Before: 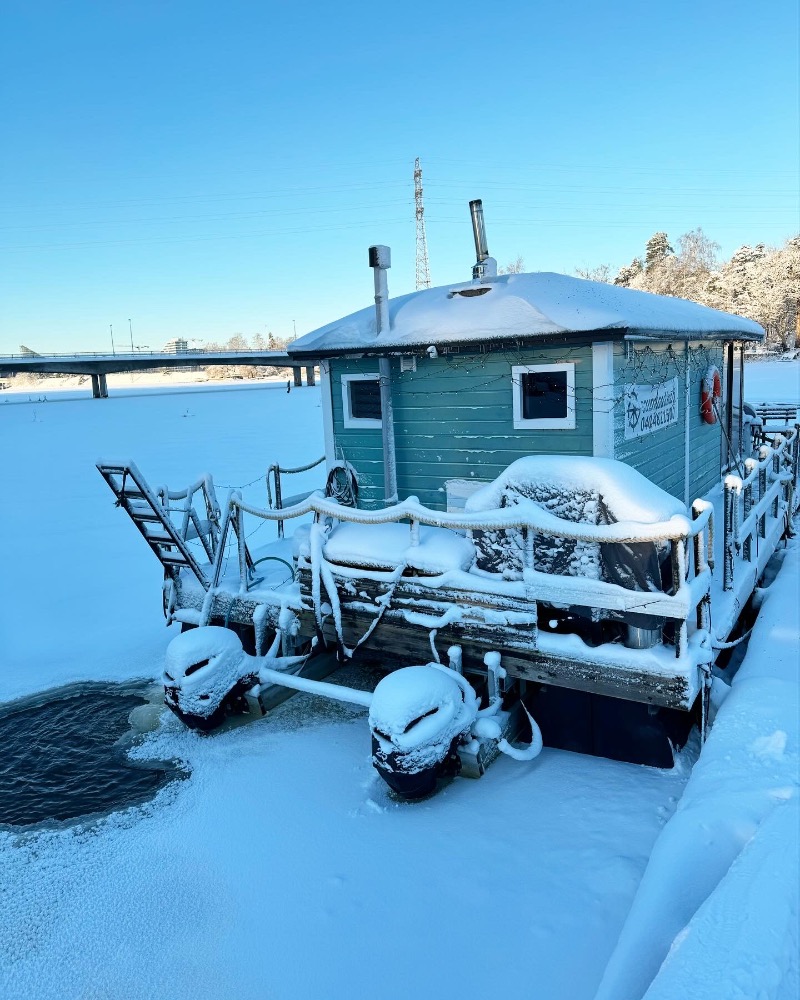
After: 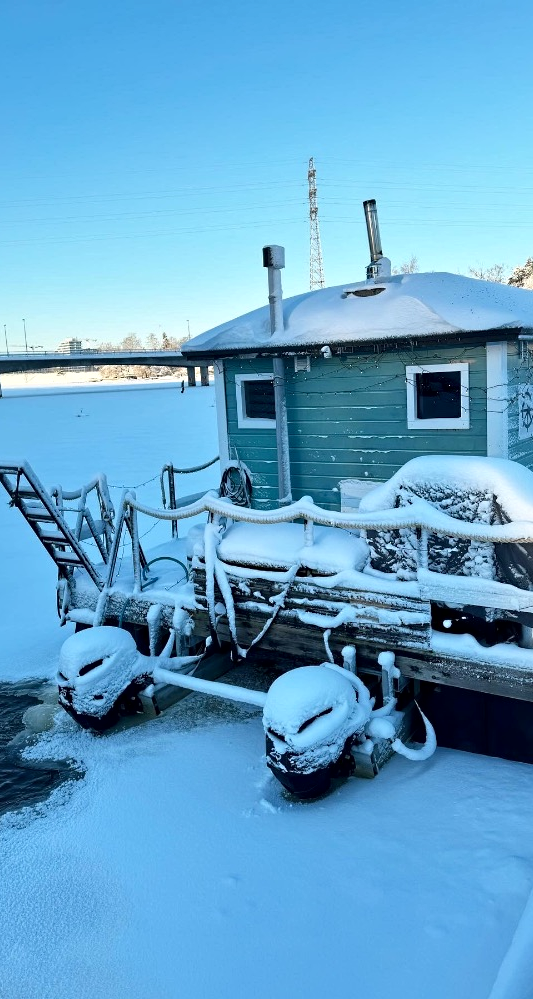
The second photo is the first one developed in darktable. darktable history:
local contrast: mode bilateral grid, contrast 30, coarseness 25, midtone range 0.2
crop and rotate: left 13.471%, right 19.873%
sharpen: radius 5.353, amount 0.314, threshold 26.179
